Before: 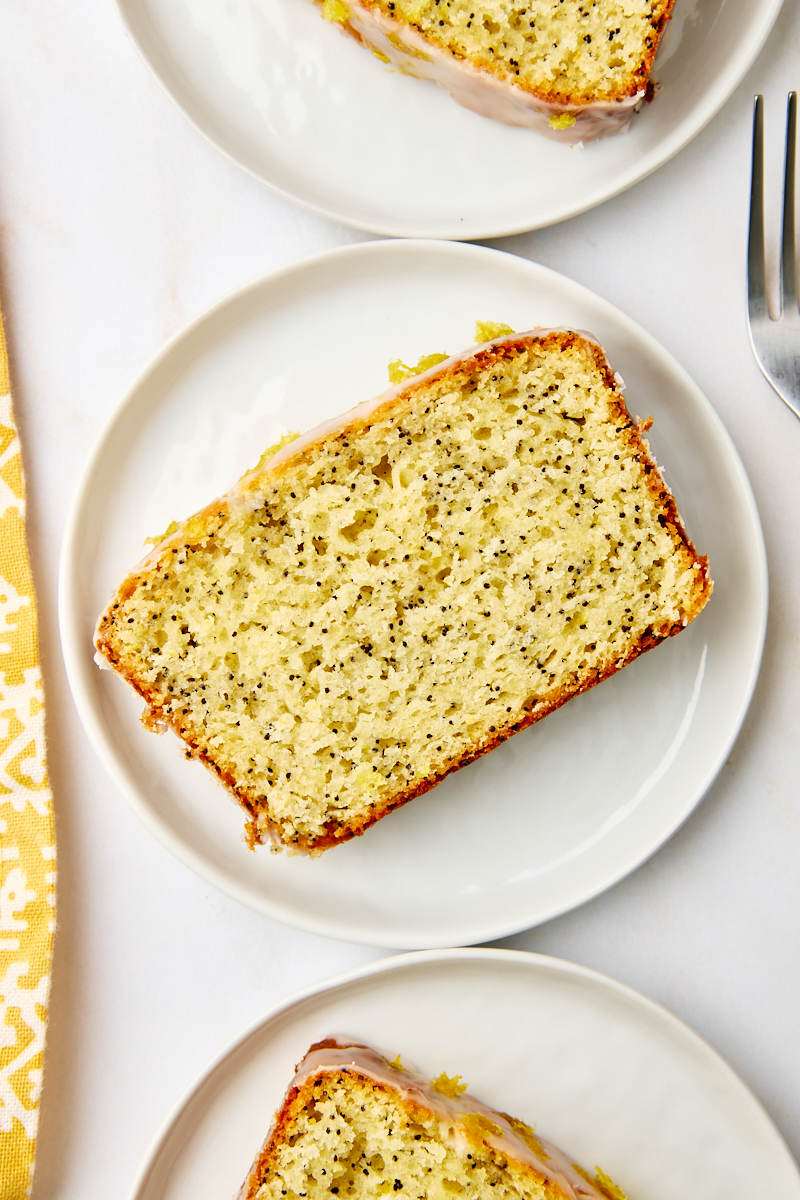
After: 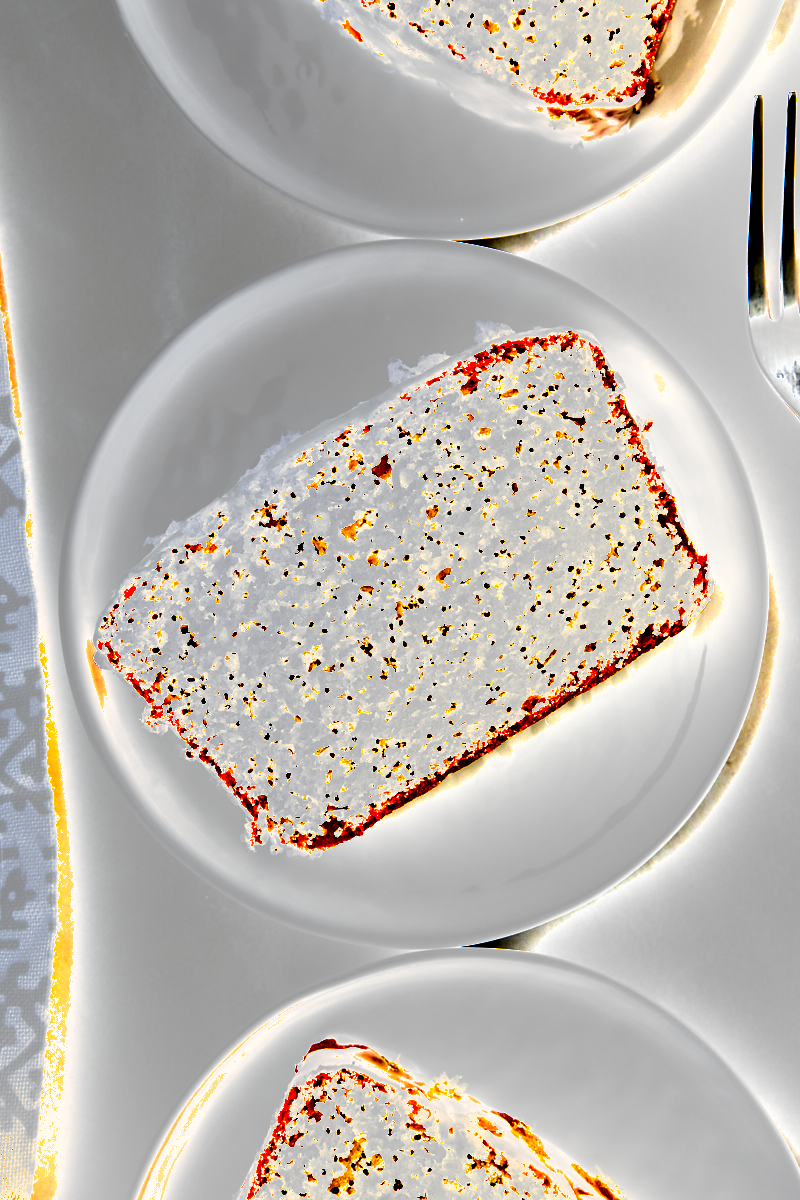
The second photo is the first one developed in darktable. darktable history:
exposure: black level correction 0, exposure 1.748 EV, compensate exposure bias true, compensate highlight preservation false
shadows and highlights: soften with gaussian
